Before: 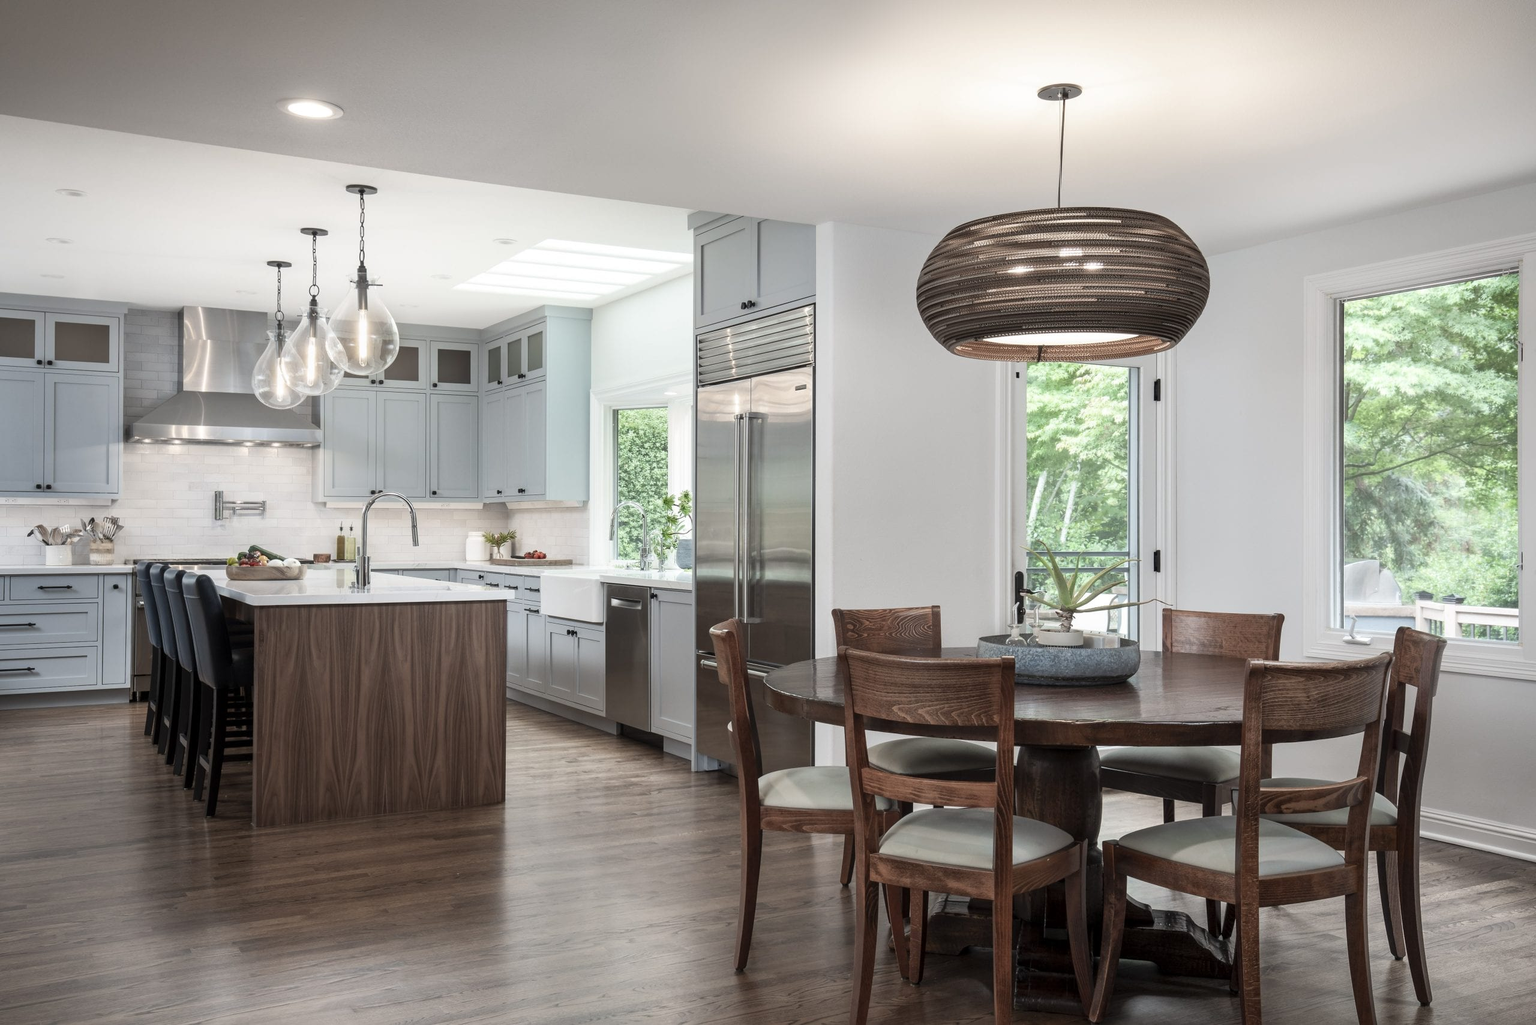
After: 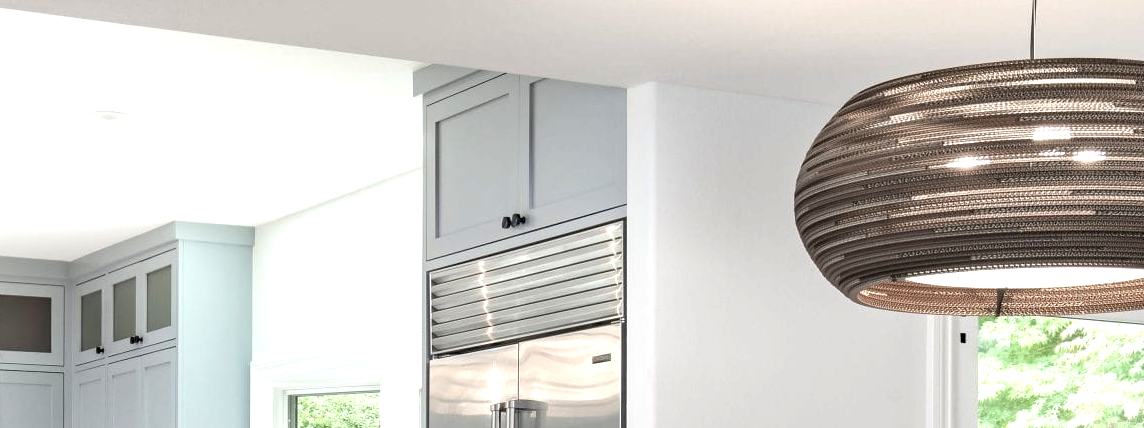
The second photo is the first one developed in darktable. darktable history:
crop: left 28.64%, top 16.832%, right 26.637%, bottom 58.055%
exposure: exposure 0.566 EV, compensate highlight preservation false
haze removal: compatibility mode true, adaptive false
